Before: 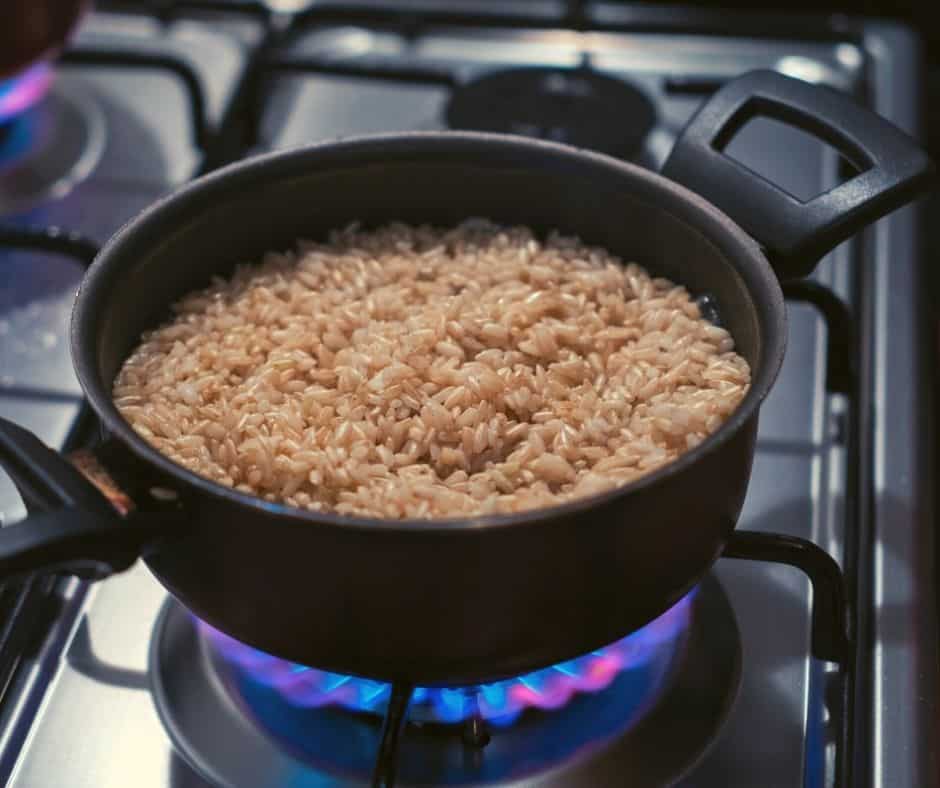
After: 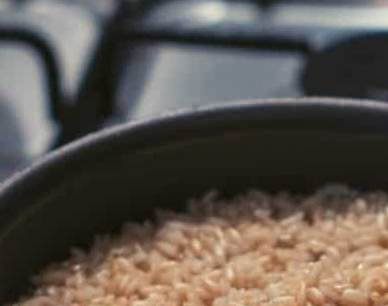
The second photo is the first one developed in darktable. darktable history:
rotate and perspective: rotation -1.24°, automatic cropping off
tone equalizer: on, module defaults
crop: left 15.452%, top 5.459%, right 43.956%, bottom 56.62%
